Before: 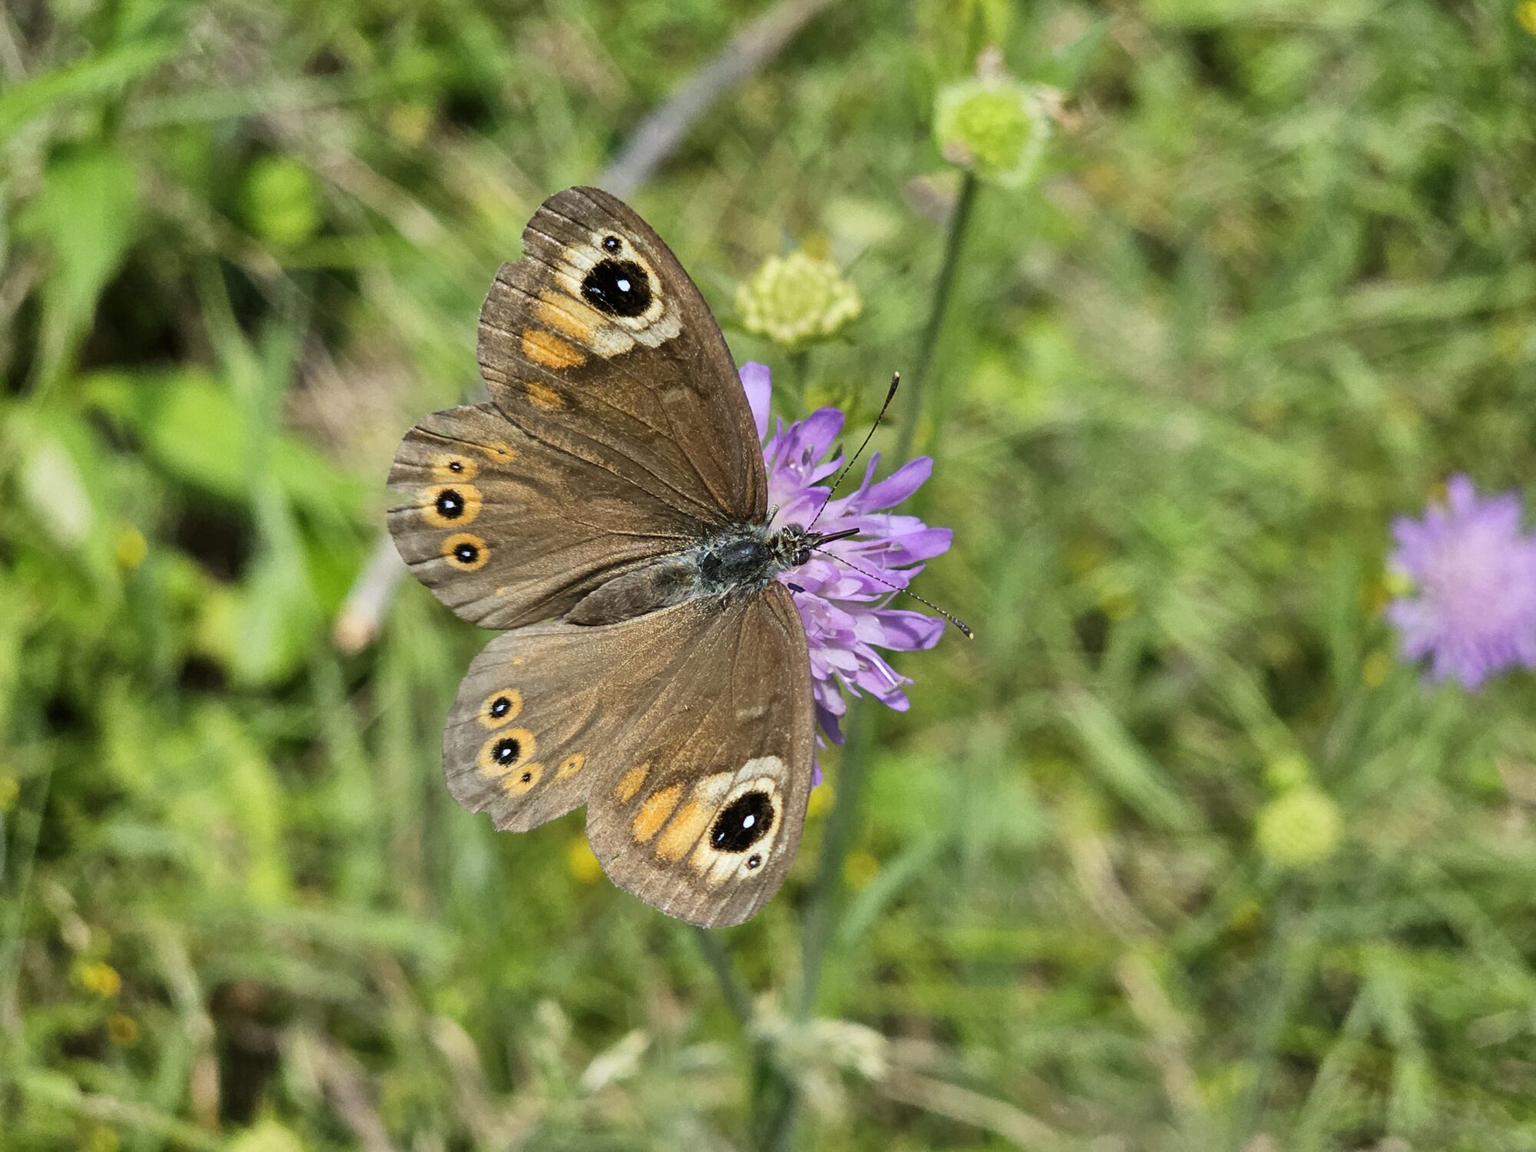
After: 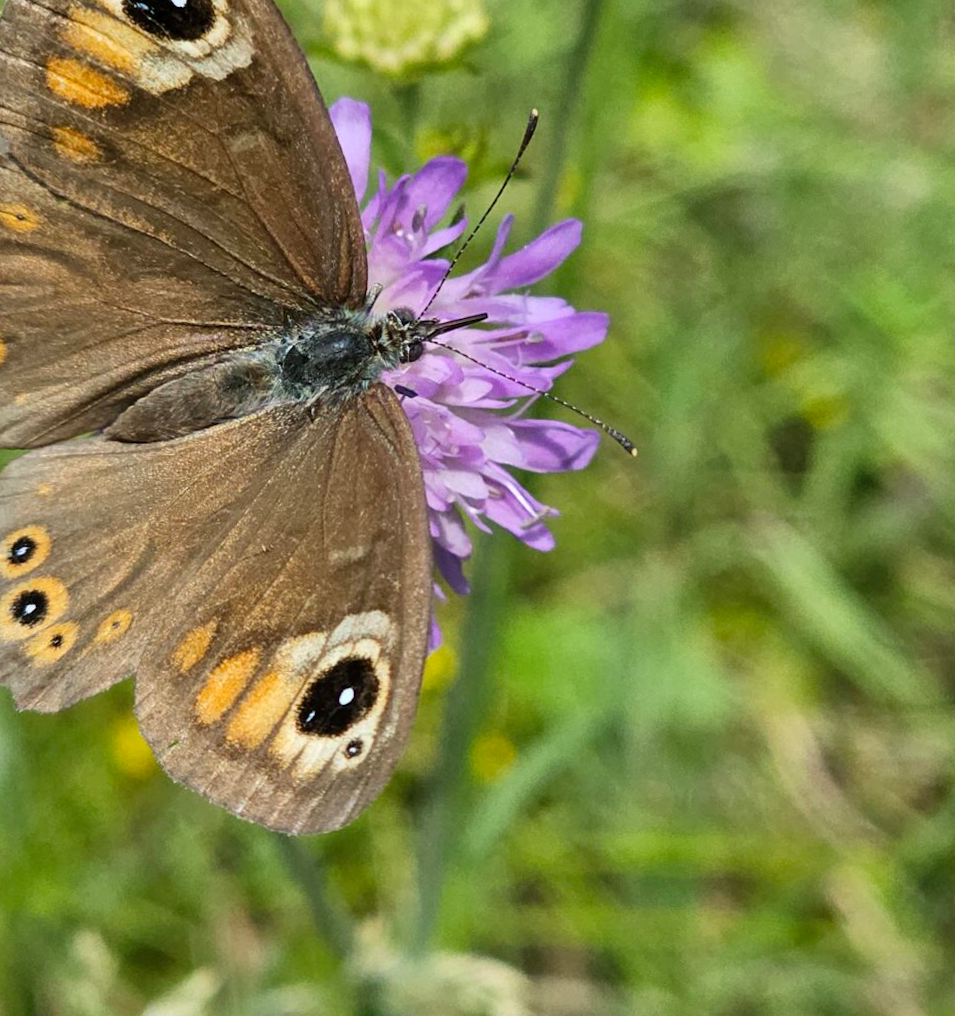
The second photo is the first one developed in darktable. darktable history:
crop: left 31.379%, top 24.658%, right 20.326%, bottom 6.628%
rotate and perspective: rotation -0.45°, automatic cropping original format, crop left 0.008, crop right 0.992, crop top 0.012, crop bottom 0.988
